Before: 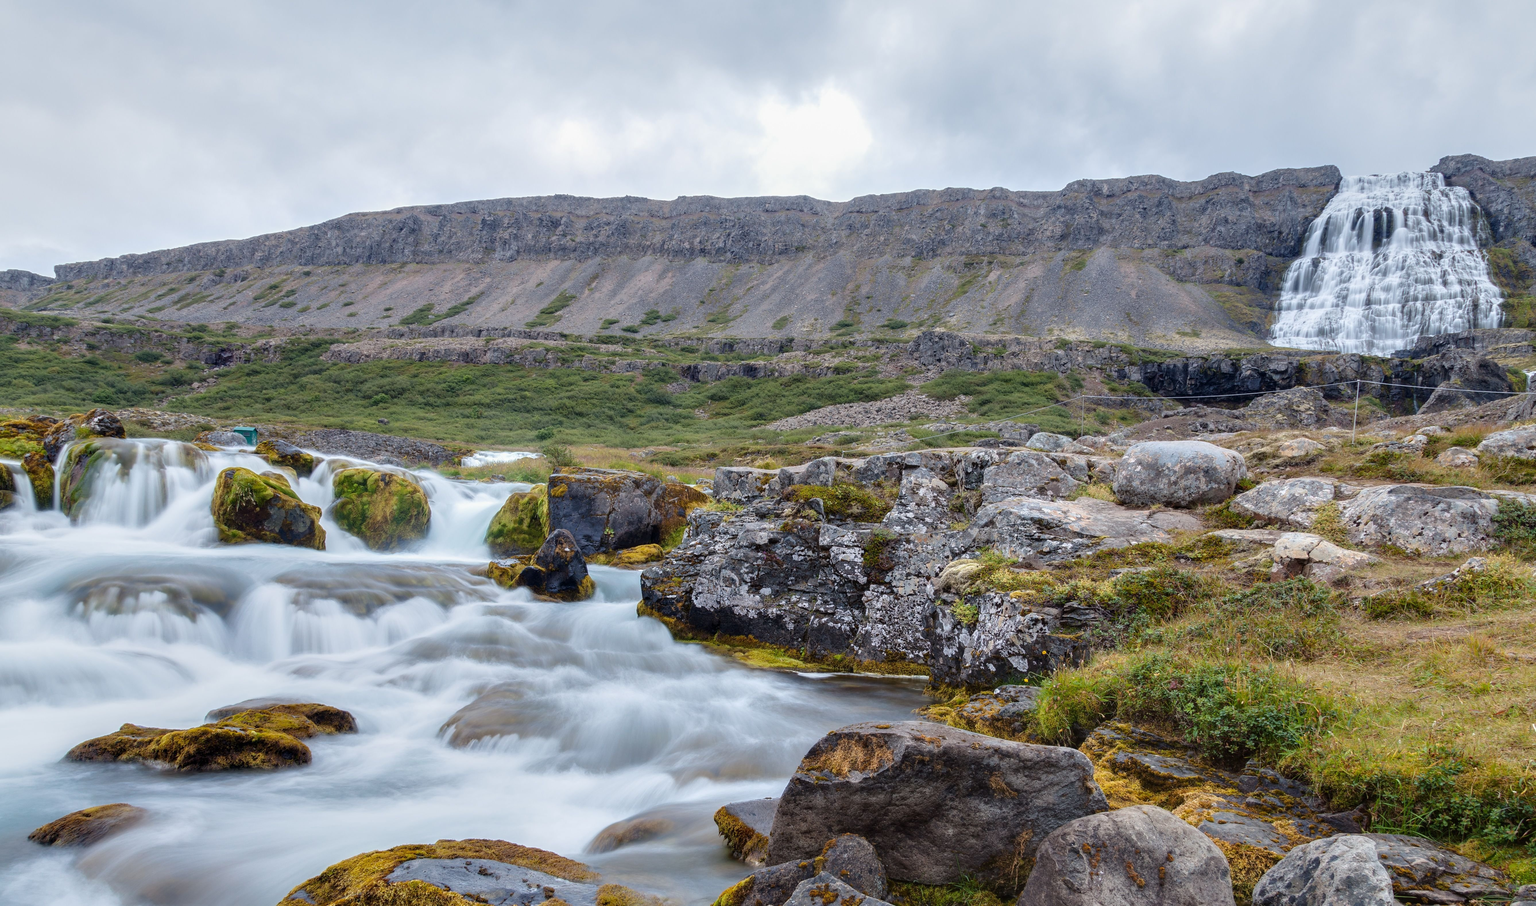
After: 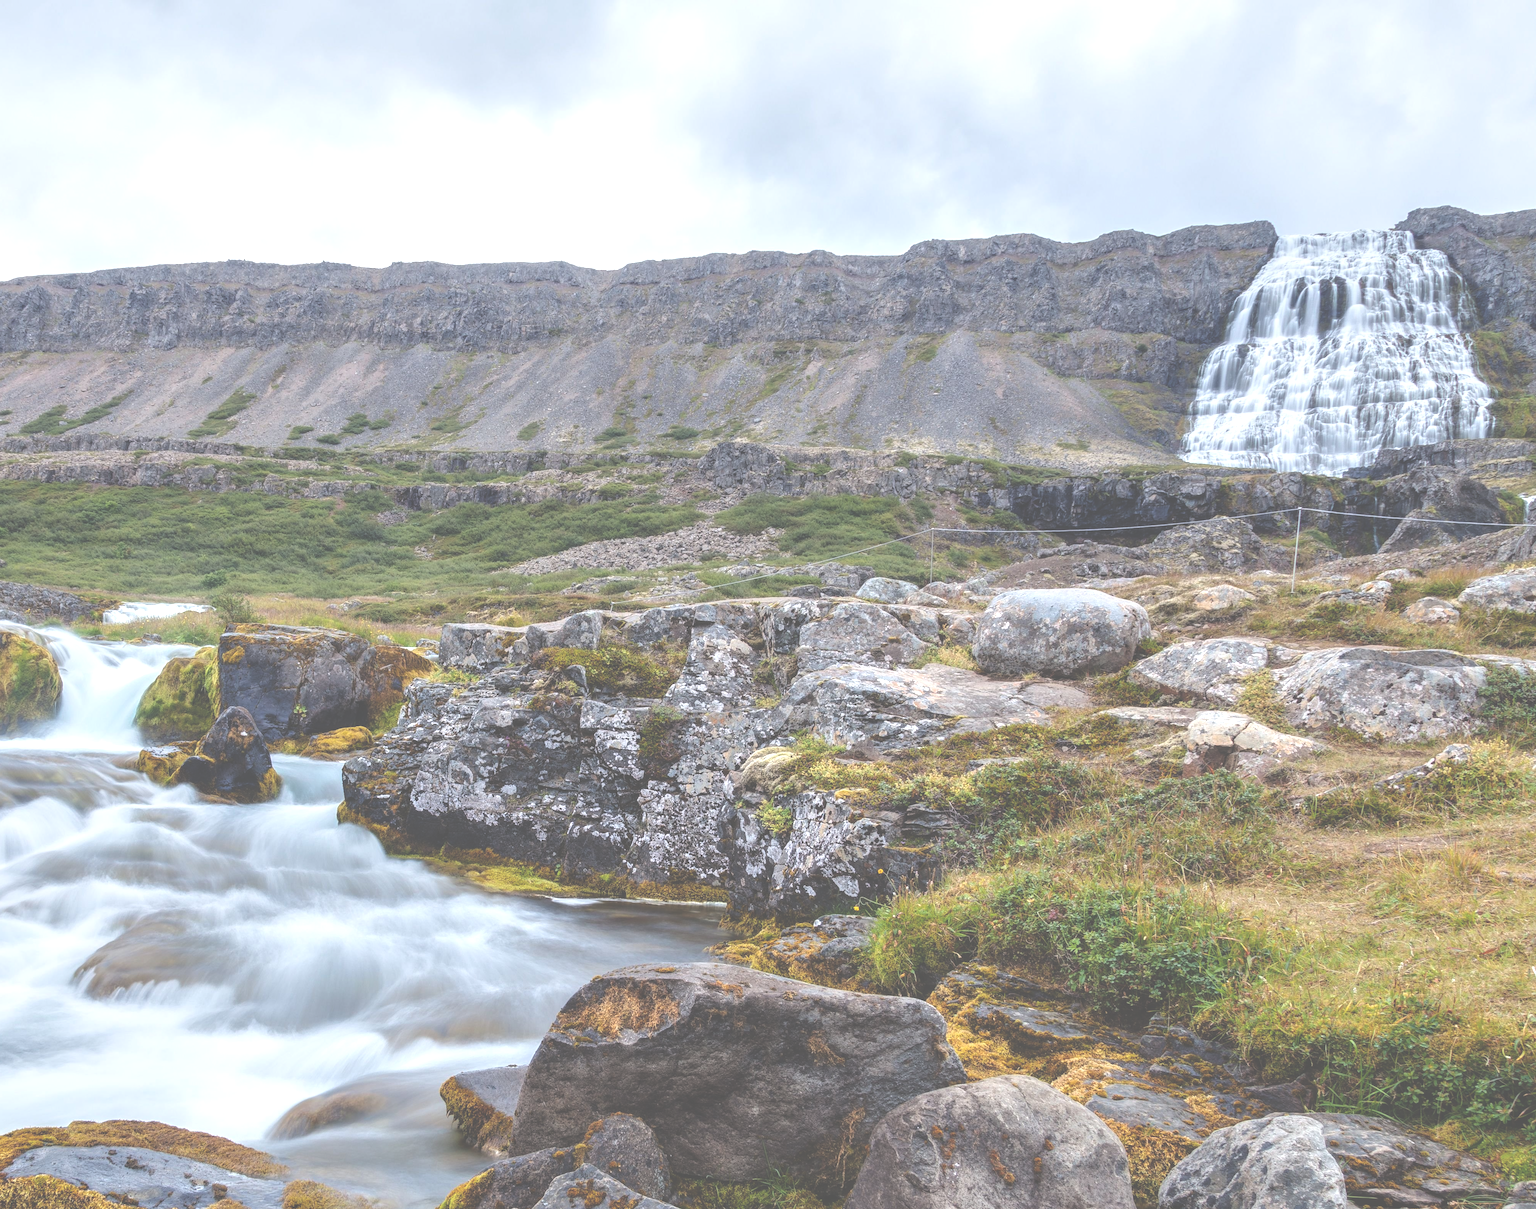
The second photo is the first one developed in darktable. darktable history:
crop and rotate: left 25.045%
local contrast: detail 110%
exposure: black level correction -0.071, exposure 0.502 EV, compensate highlight preservation false
